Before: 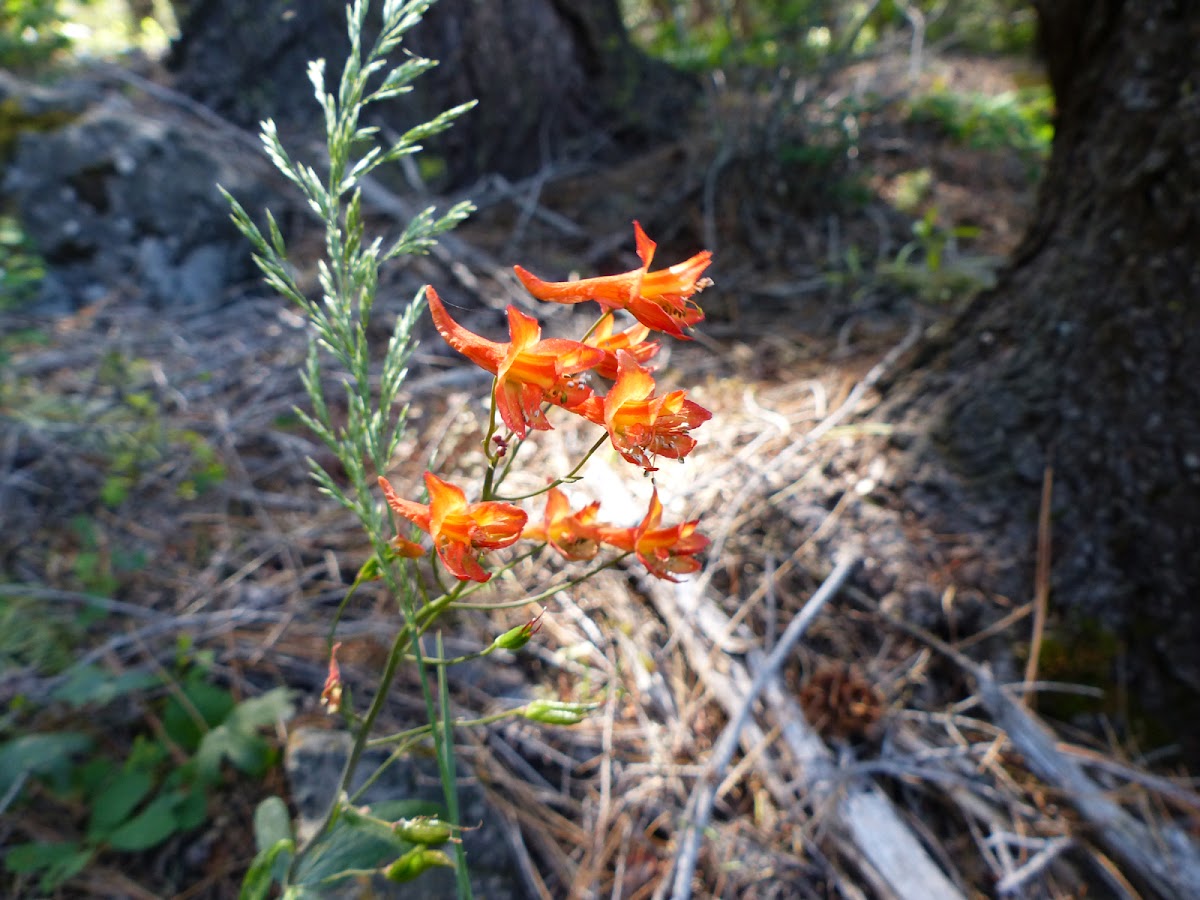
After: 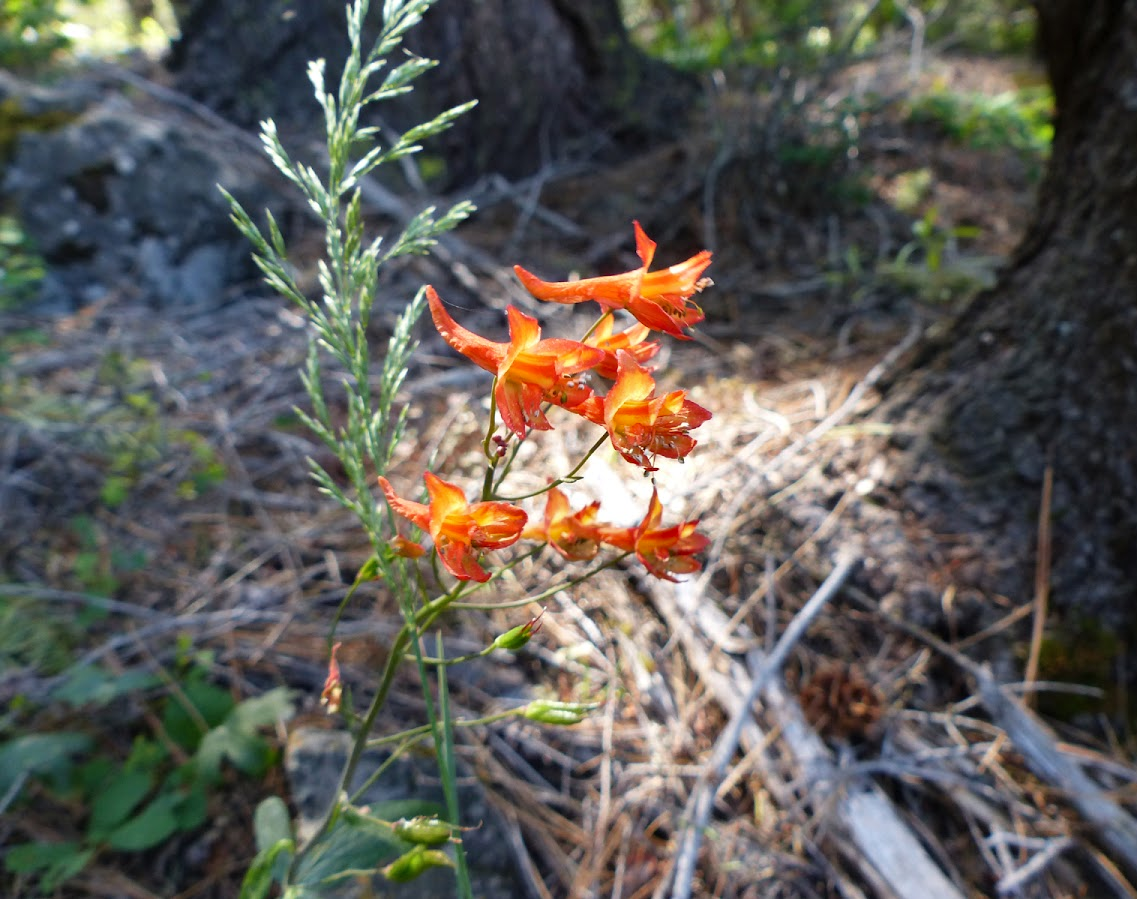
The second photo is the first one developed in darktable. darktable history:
shadows and highlights: shadows 24.26, highlights -78.62, soften with gaussian
crop and rotate: left 0%, right 5.191%
